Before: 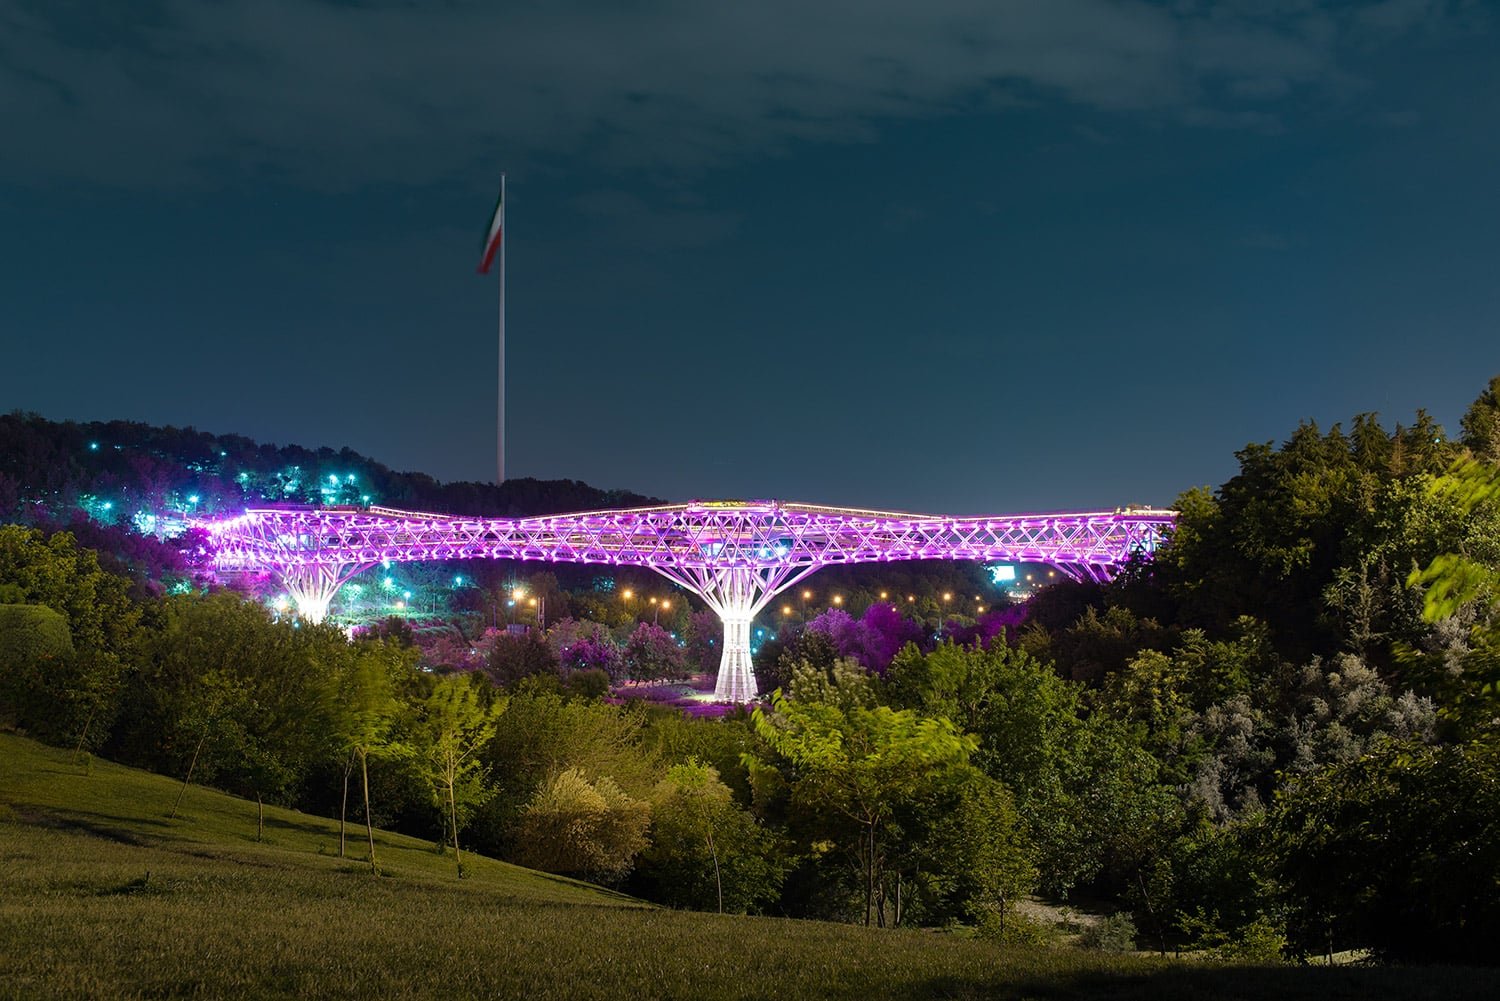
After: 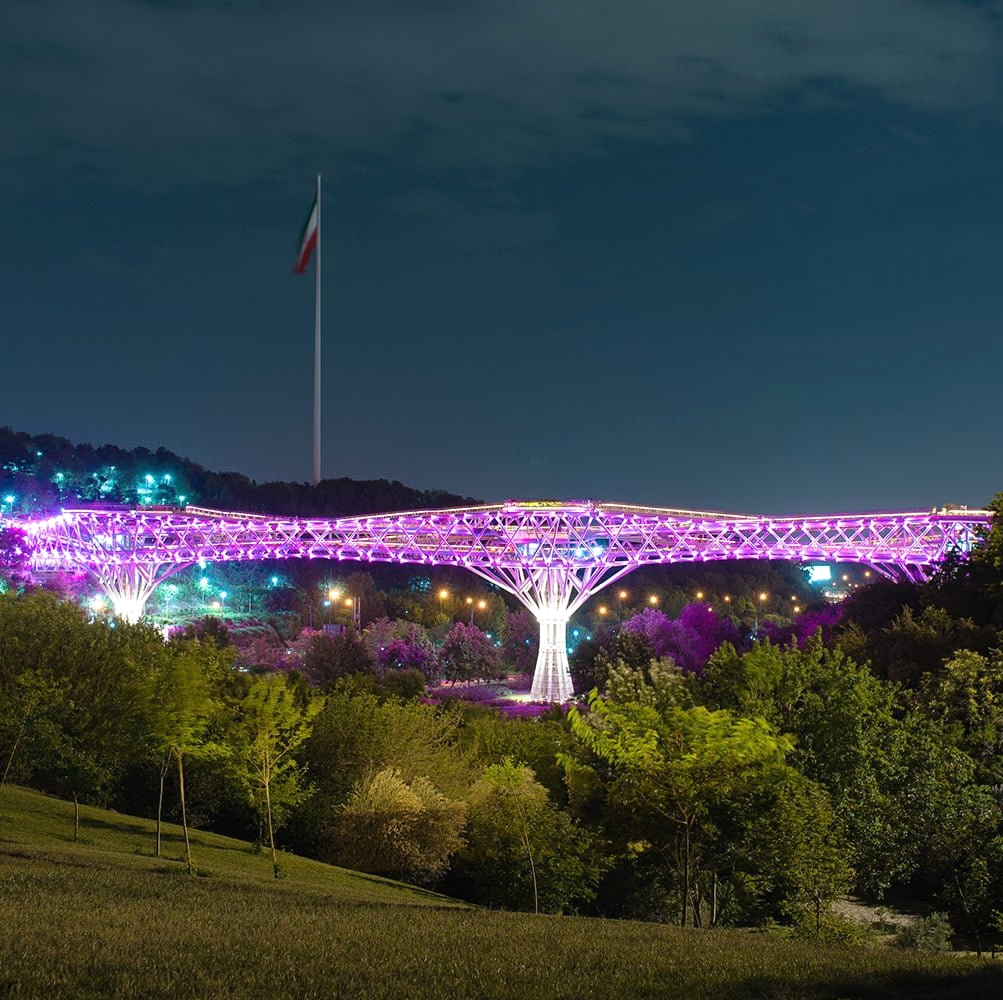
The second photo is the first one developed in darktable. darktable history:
crop and rotate: left 12.303%, right 20.791%
exposure: black level correction -0.001, exposure 0.08 EV, compensate highlight preservation false
